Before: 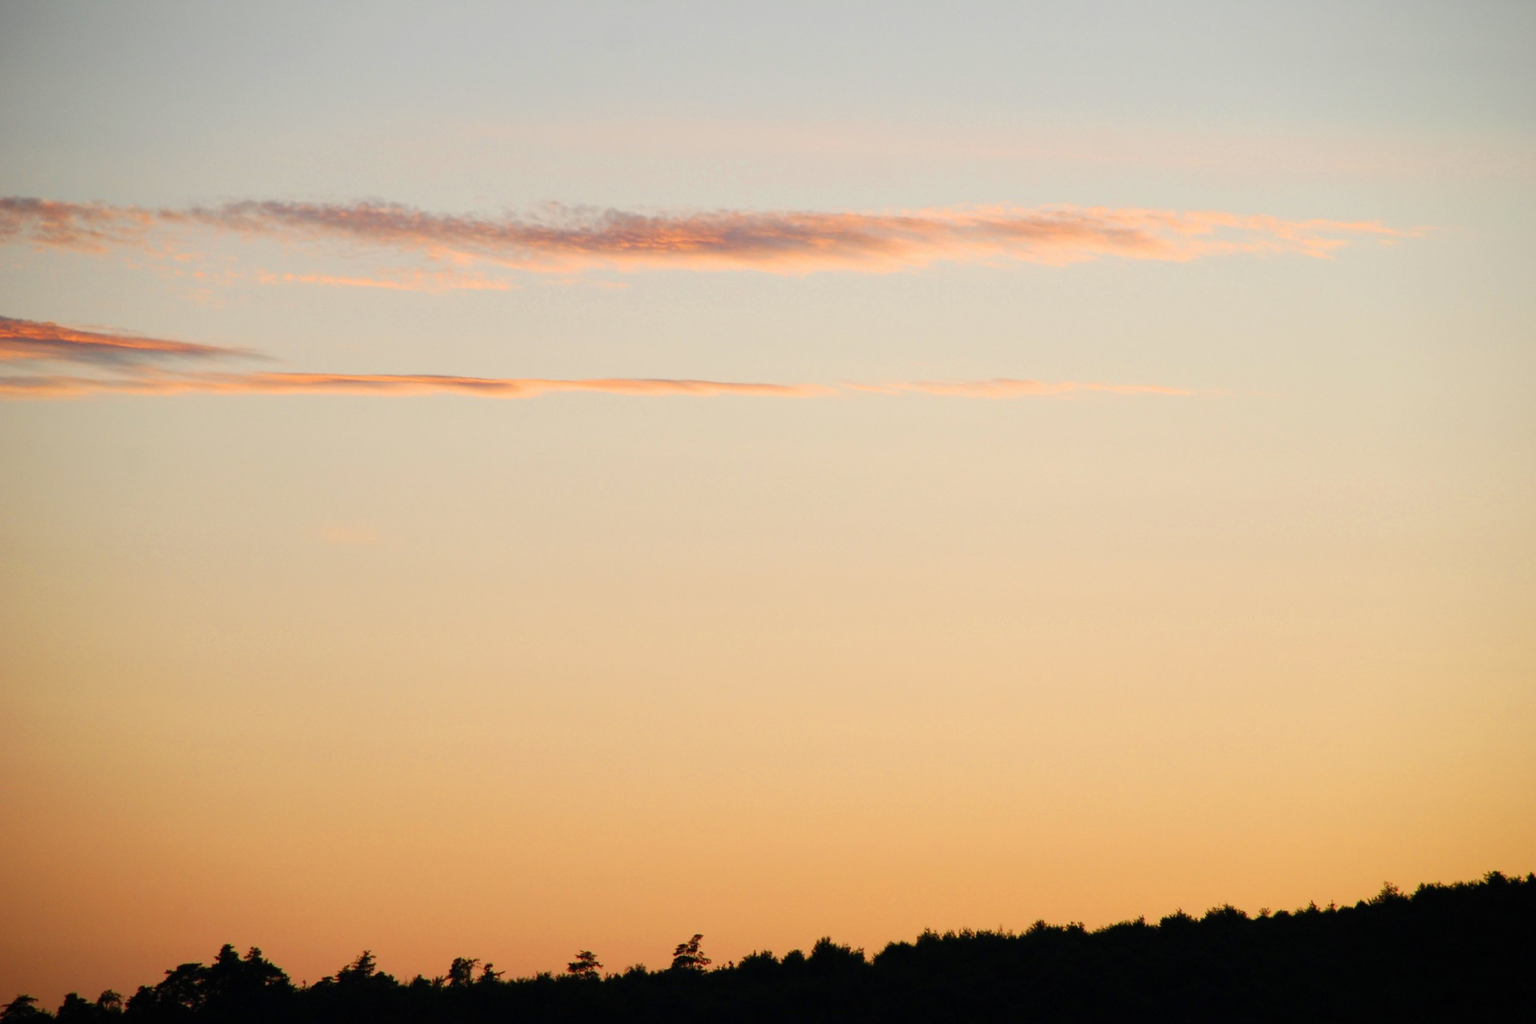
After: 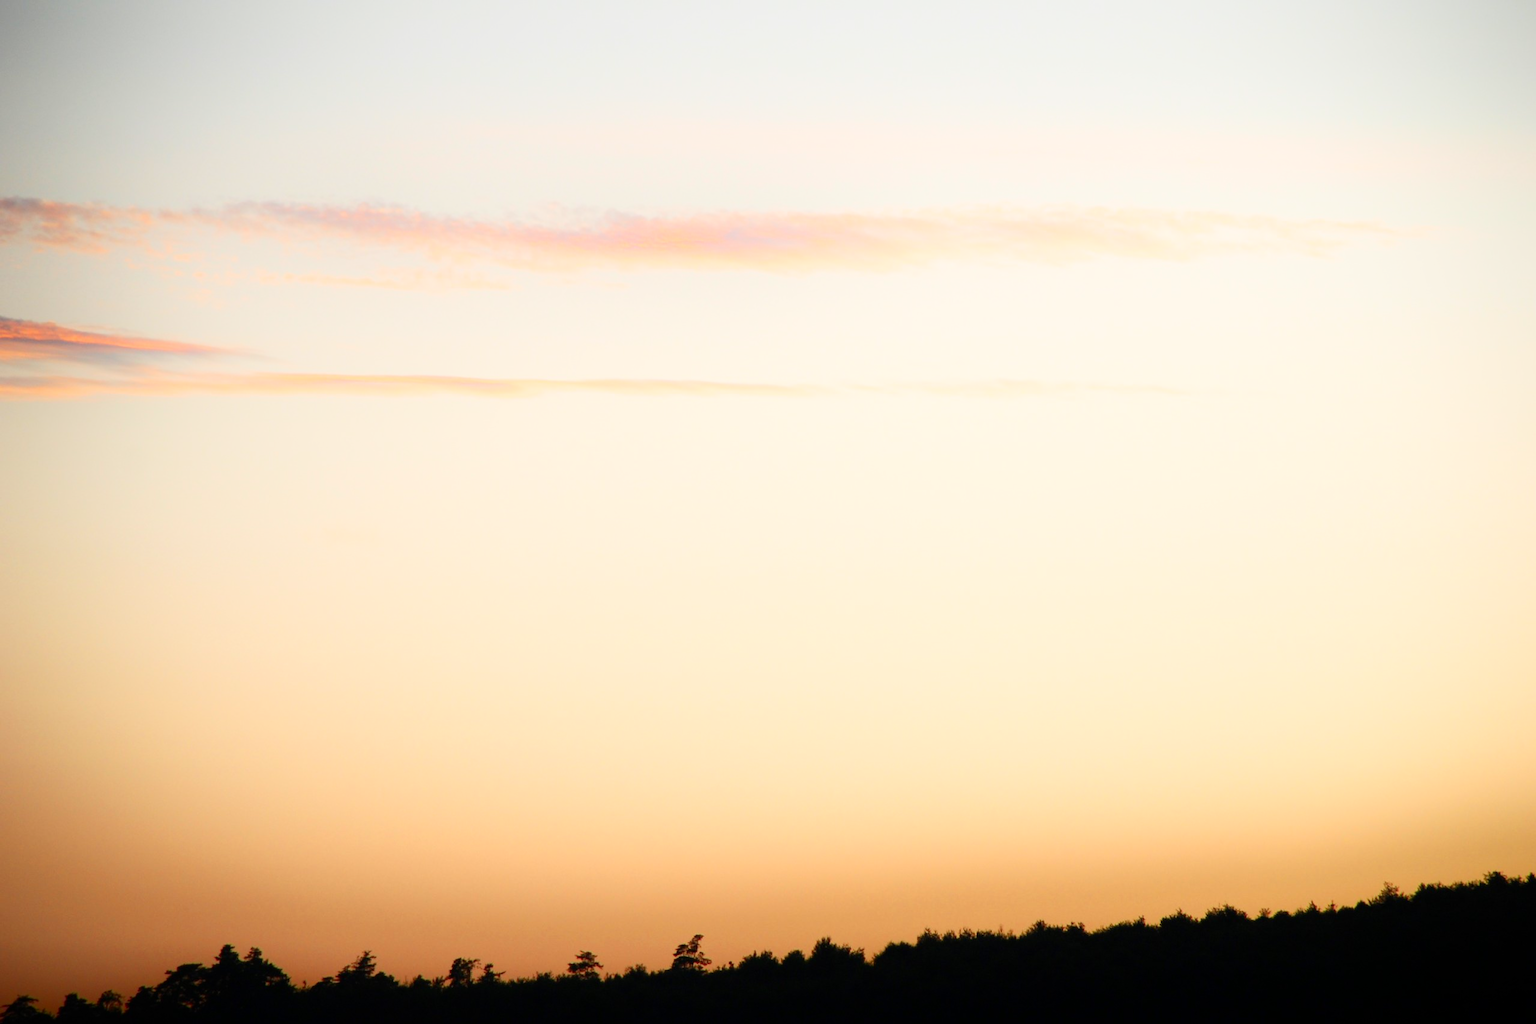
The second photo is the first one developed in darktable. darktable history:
shadows and highlights: shadows -53.64, highlights 87.29, soften with gaussian
